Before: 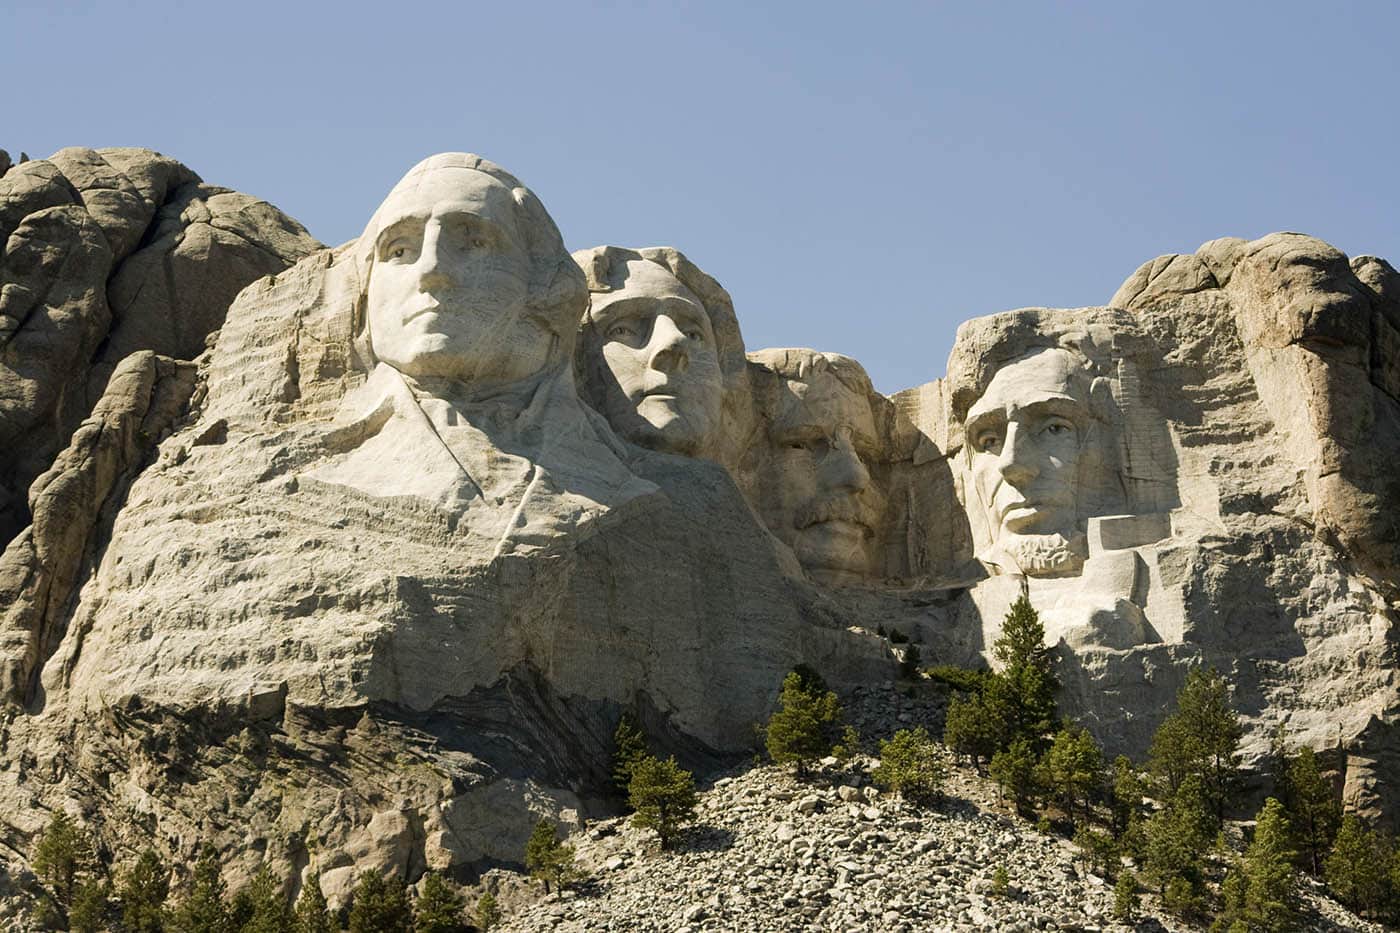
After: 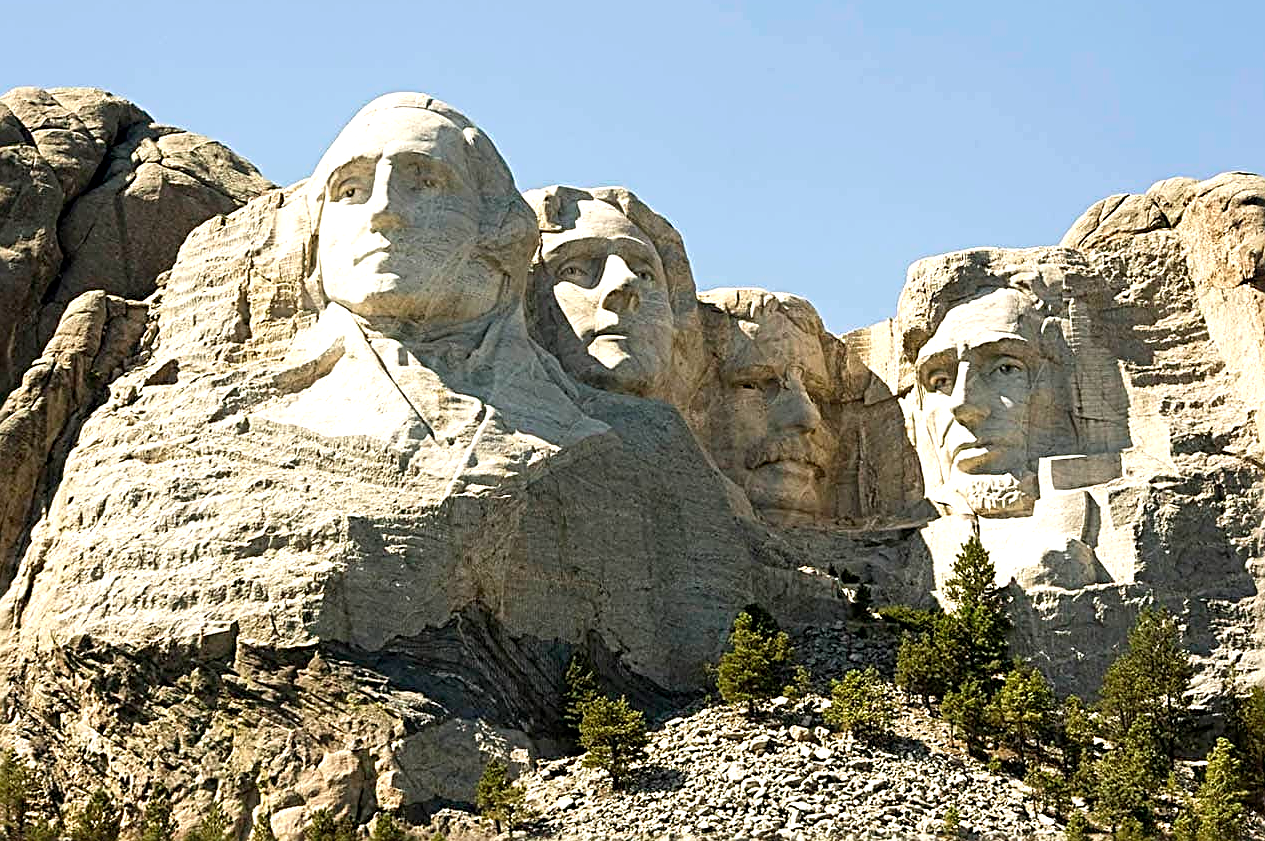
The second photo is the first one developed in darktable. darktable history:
exposure: exposure 0.602 EV, compensate highlight preservation false
crop: left 3.531%, top 6.508%, right 6.07%, bottom 3.311%
sharpen: radius 3.039, amount 0.772
